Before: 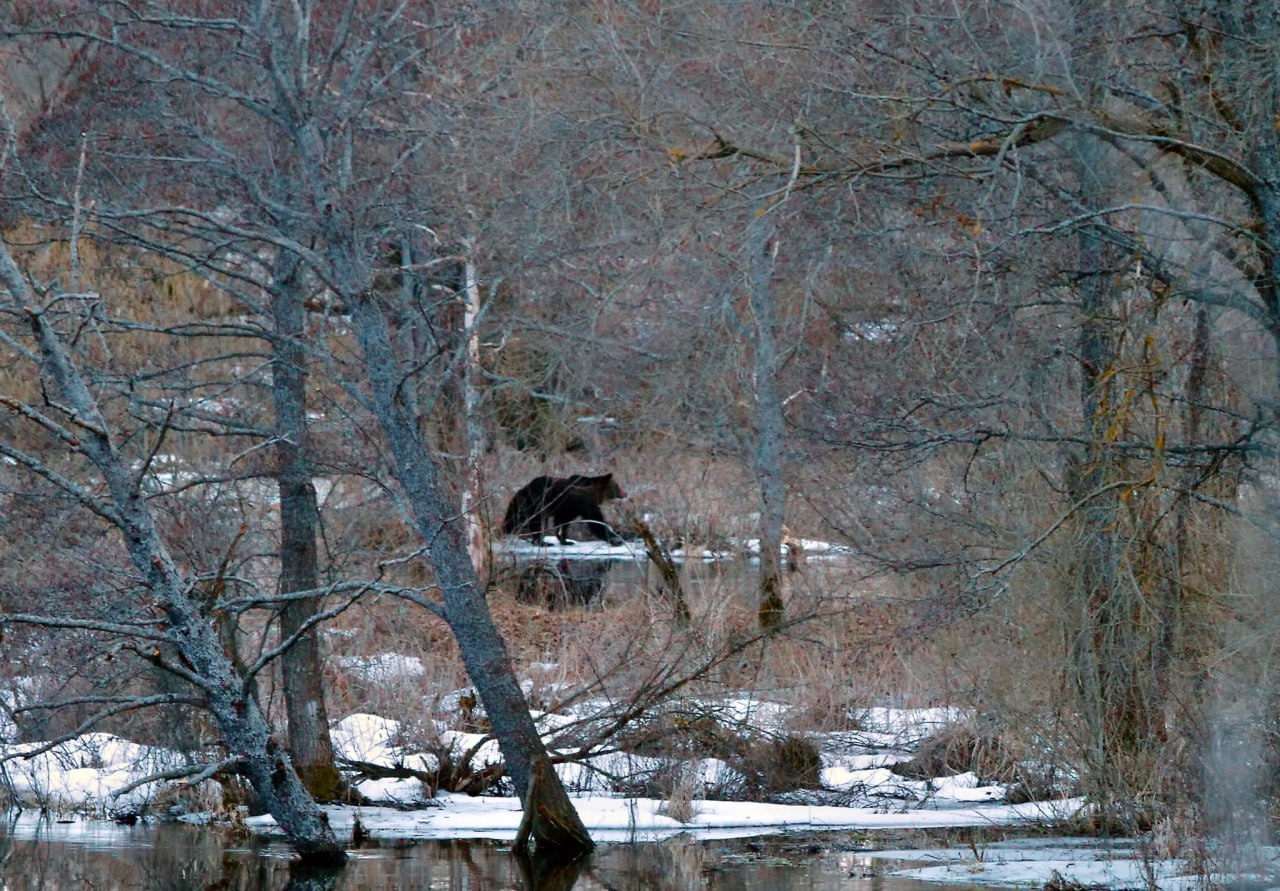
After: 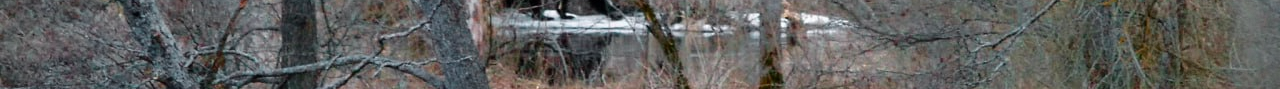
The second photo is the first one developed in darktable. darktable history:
color zones: curves: ch1 [(0.25, 0.61) (0.75, 0.248)]
vignetting: dithering 8-bit output, unbound false
crop and rotate: top 59.084%, bottom 30.916%
